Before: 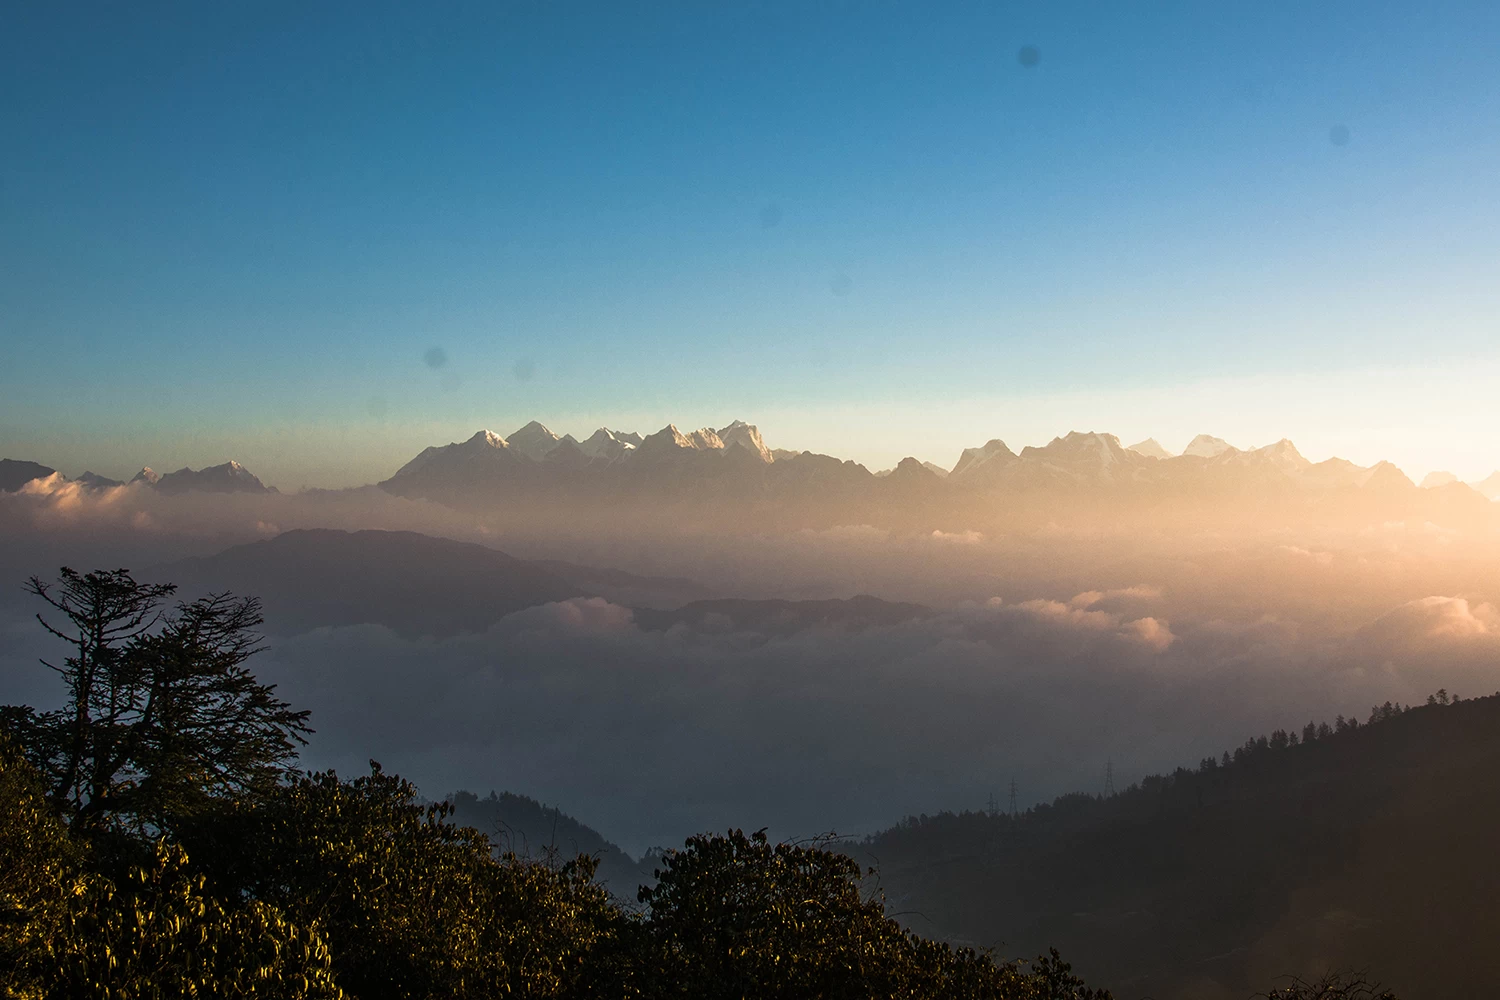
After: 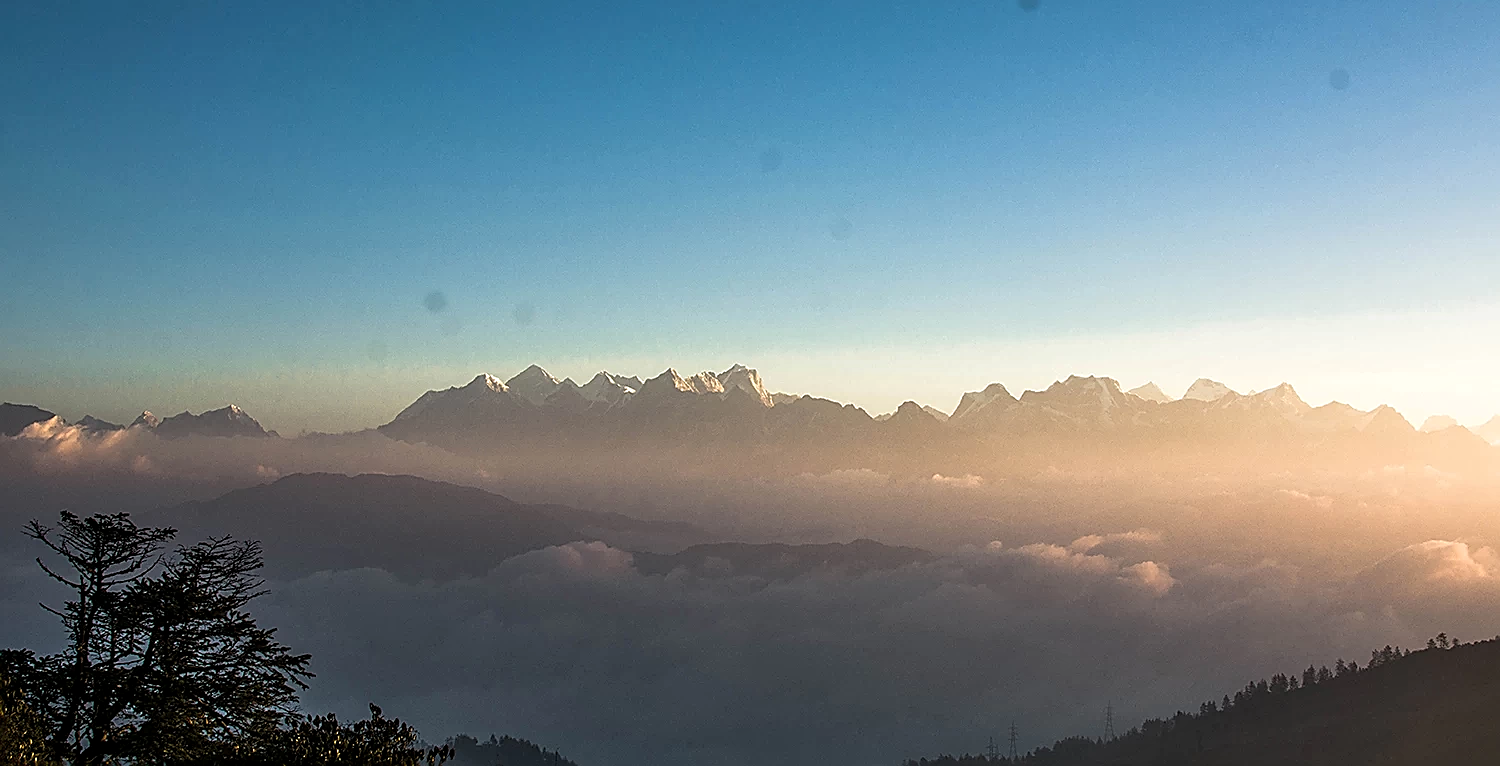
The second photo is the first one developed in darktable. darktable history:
local contrast: on, module defaults
crop: top 5.667%, bottom 17.637%
sharpen: radius 1.685, amount 1.294
